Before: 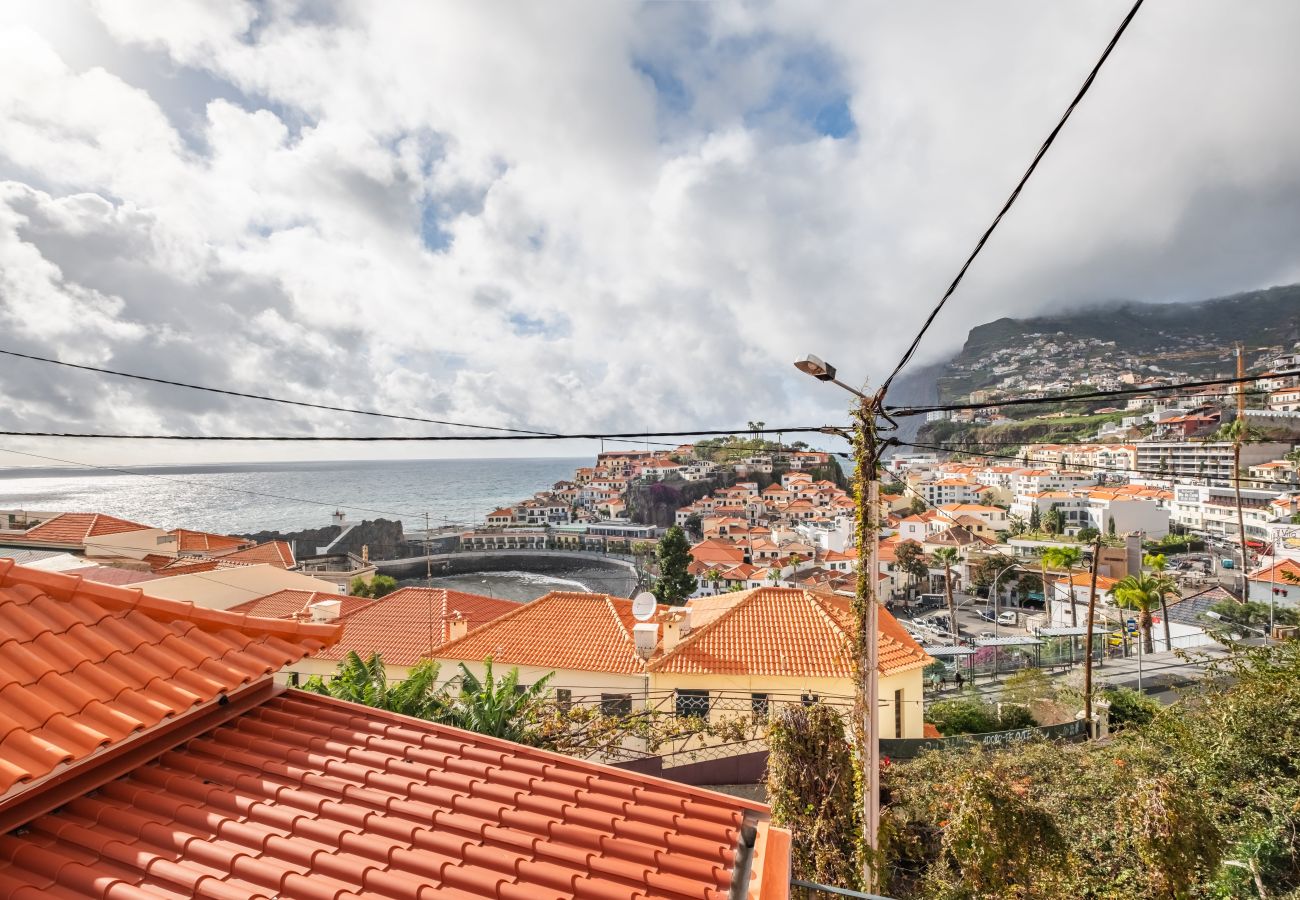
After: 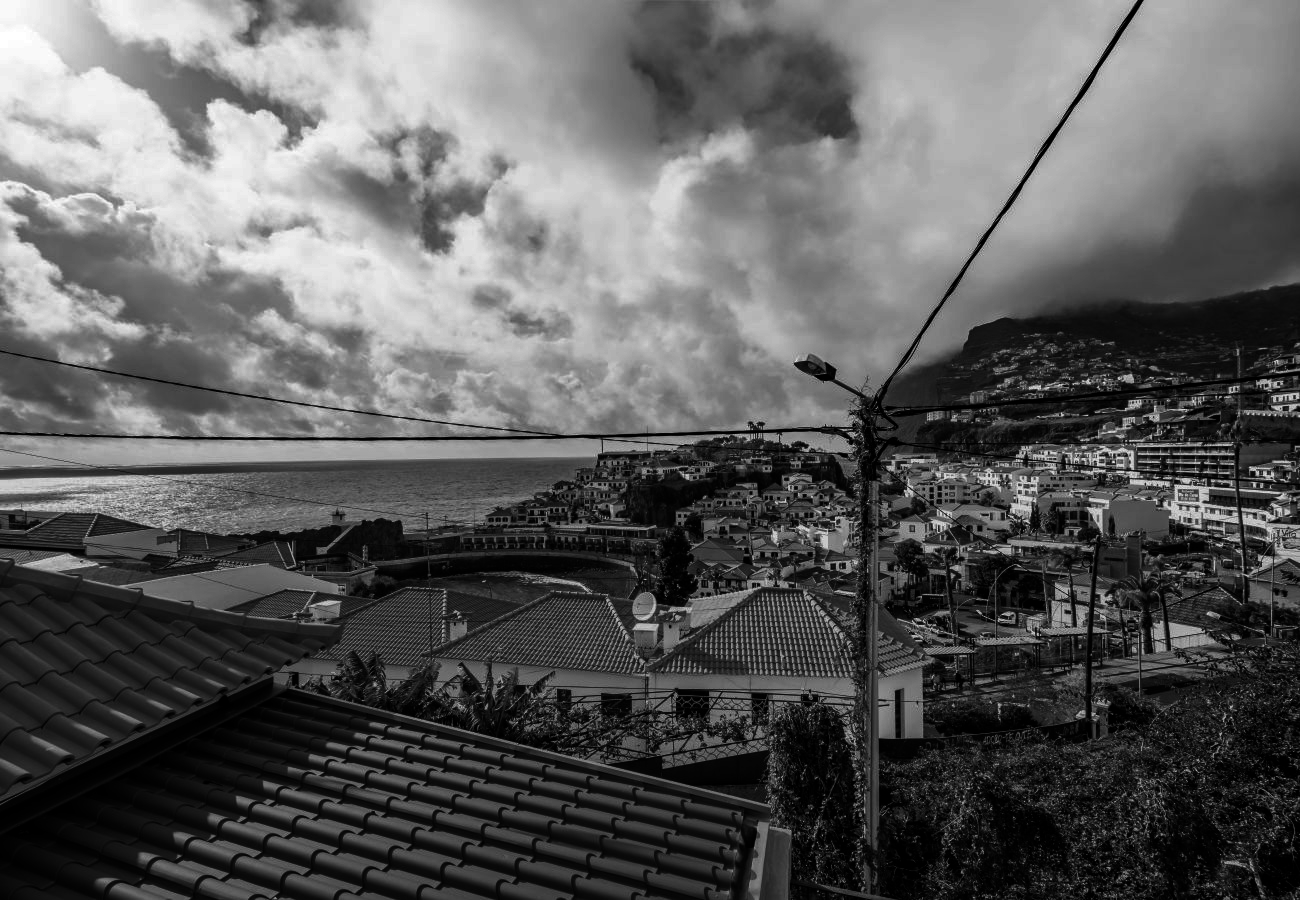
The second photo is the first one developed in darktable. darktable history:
graduated density: rotation -180°, offset 27.42
contrast brightness saturation: contrast 0.02, brightness -1, saturation -1
